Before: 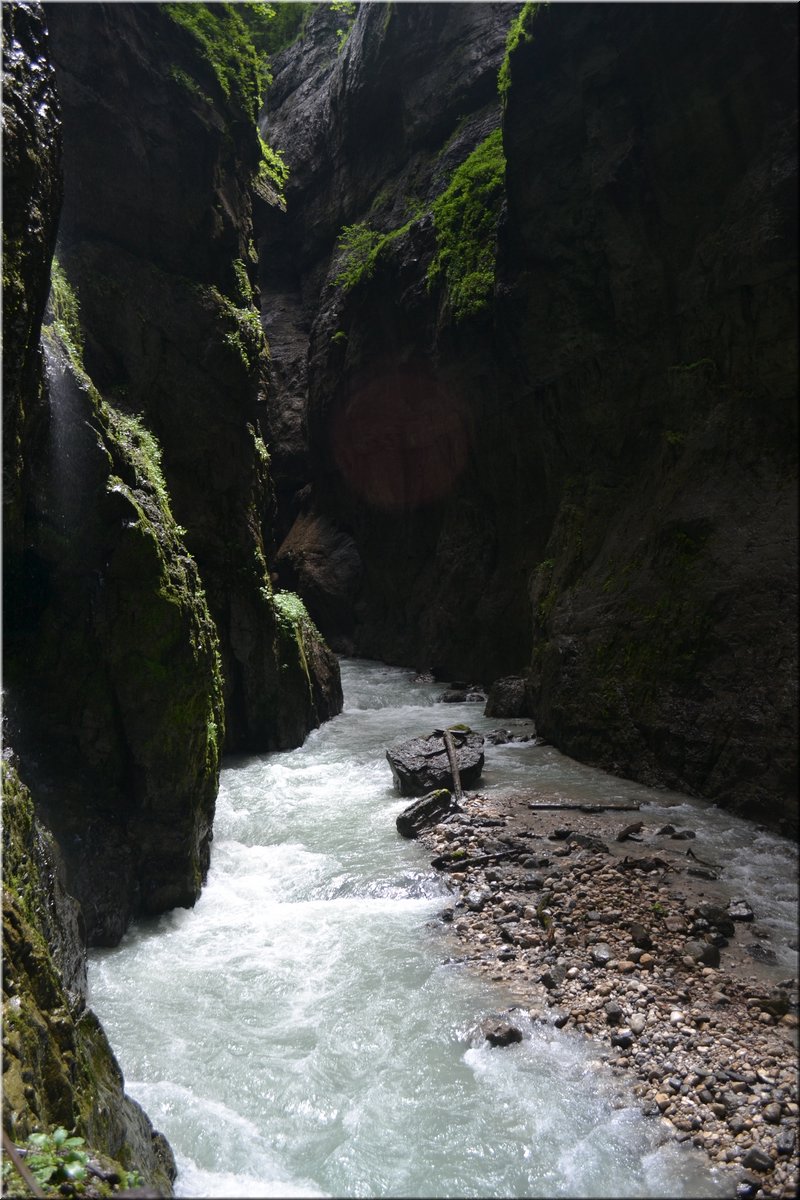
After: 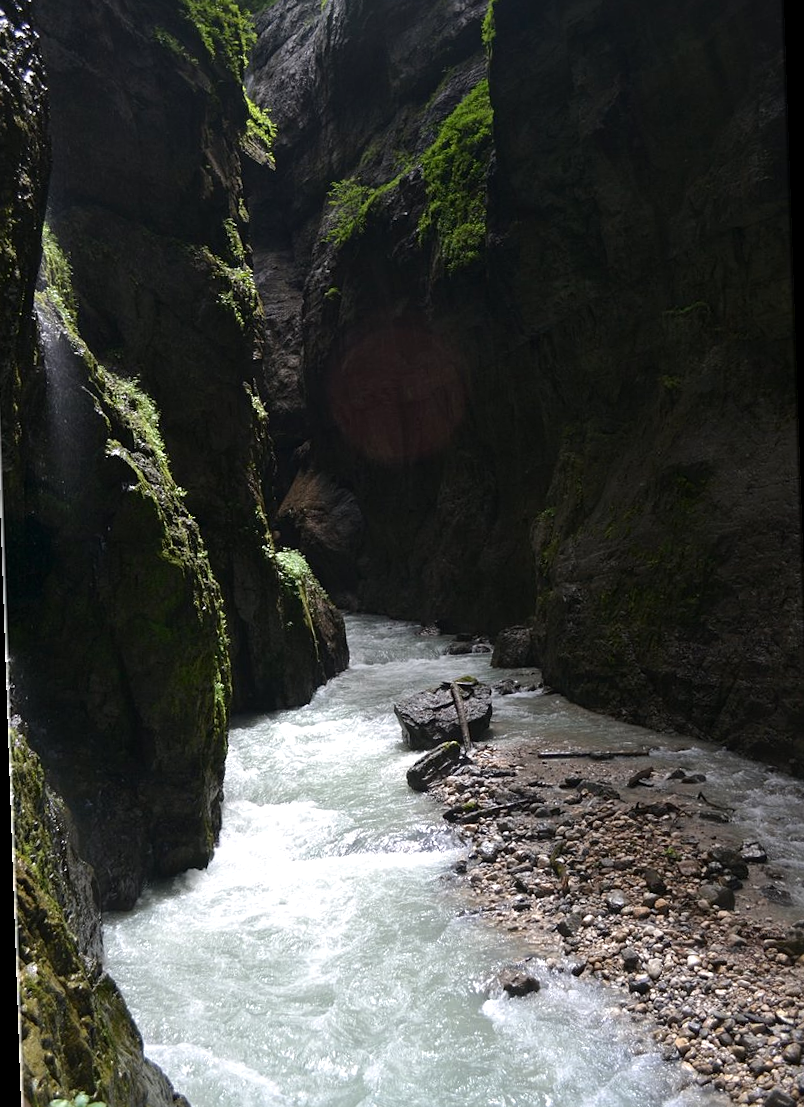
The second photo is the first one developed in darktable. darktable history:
exposure: exposure 0.207 EV, compensate highlight preservation false
rotate and perspective: rotation -2°, crop left 0.022, crop right 0.978, crop top 0.049, crop bottom 0.951
sharpen: radius 1.272, amount 0.305, threshold 0
